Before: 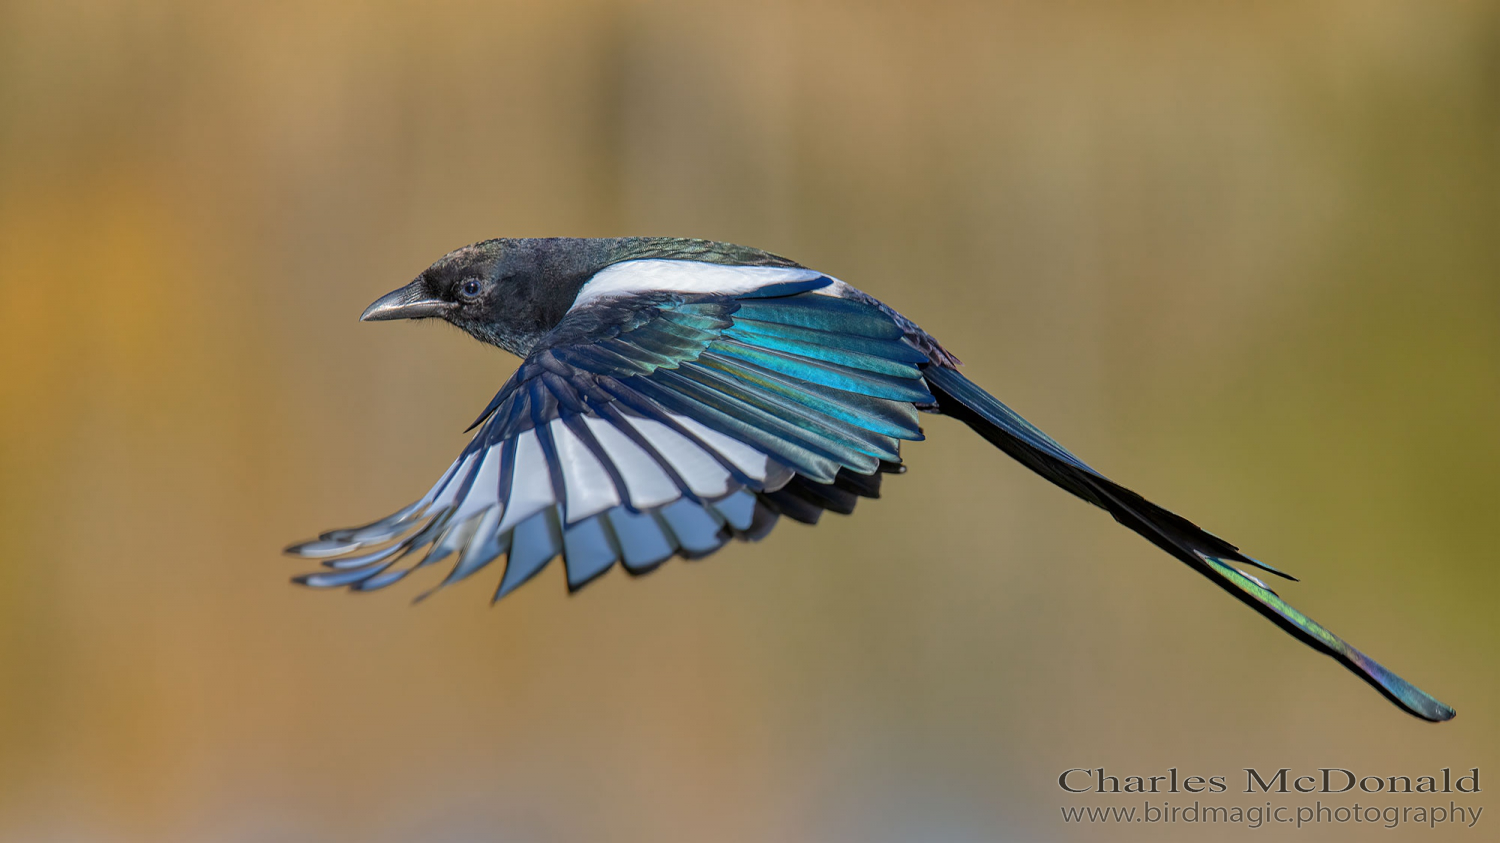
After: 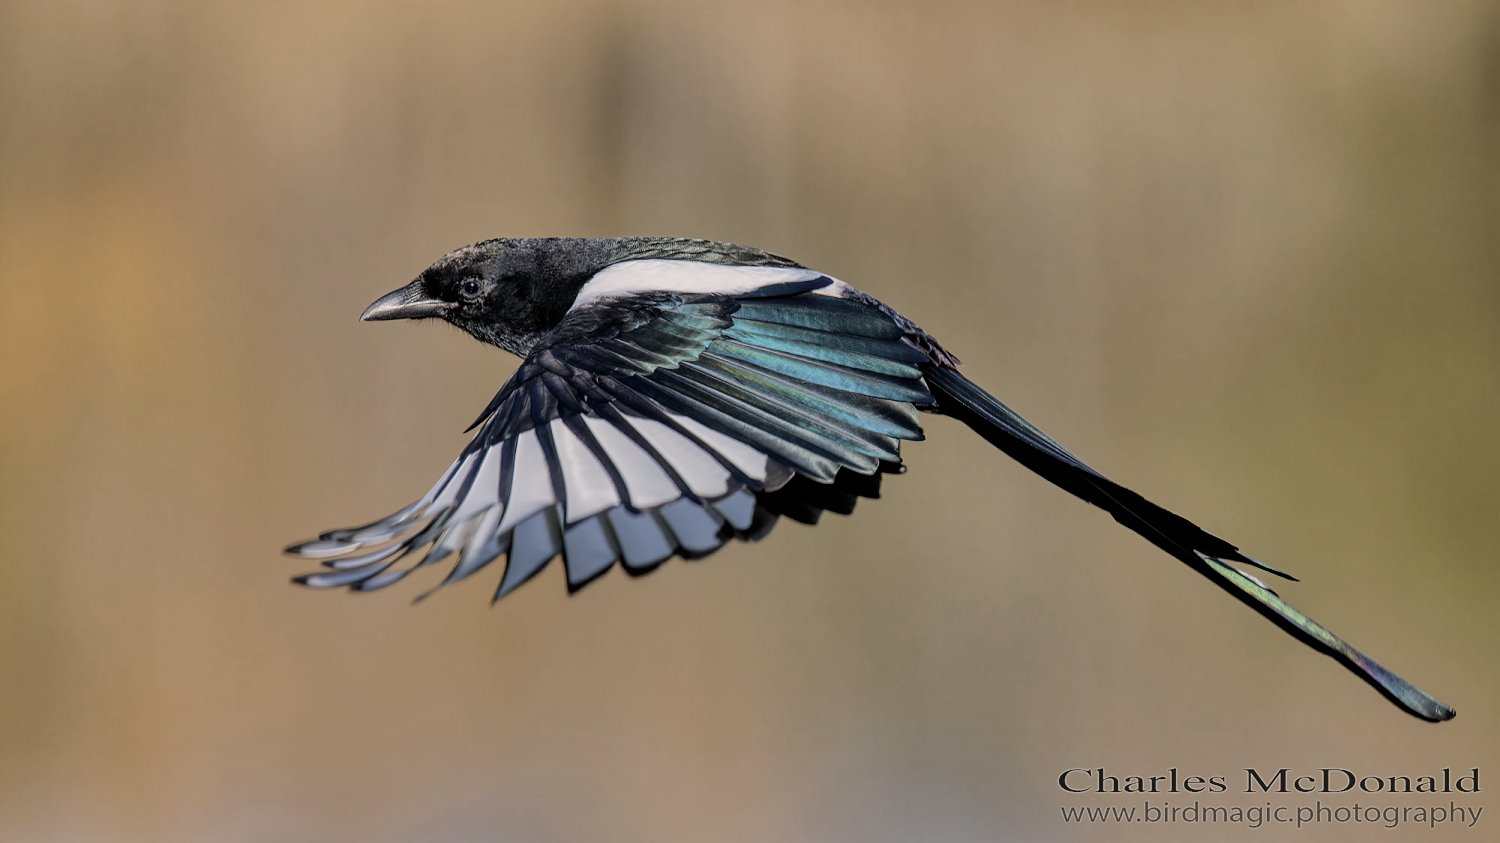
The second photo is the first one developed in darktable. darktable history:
color correction: highlights a* 5.6, highlights b* 5.17, saturation 0.625
filmic rgb: black relative exposure -5.04 EV, white relative exposure 3.96 EV, hardness 2.89, contrast 1.297, highlights saturation mix -29.89%
